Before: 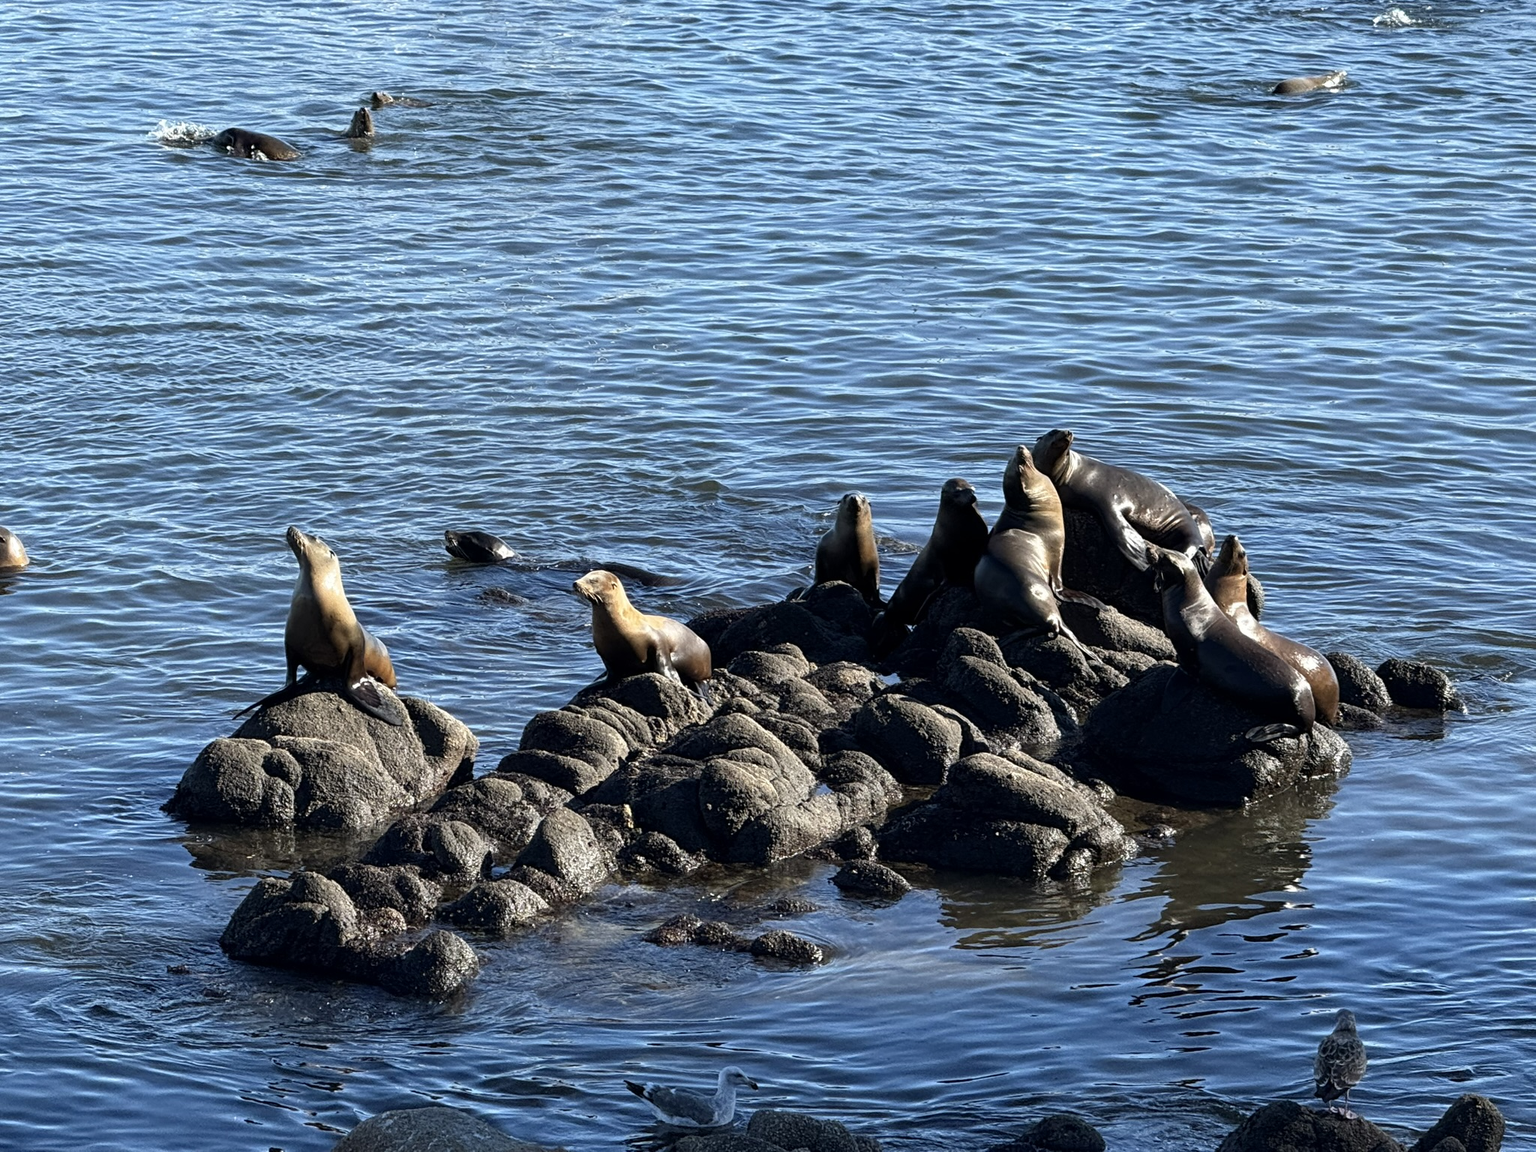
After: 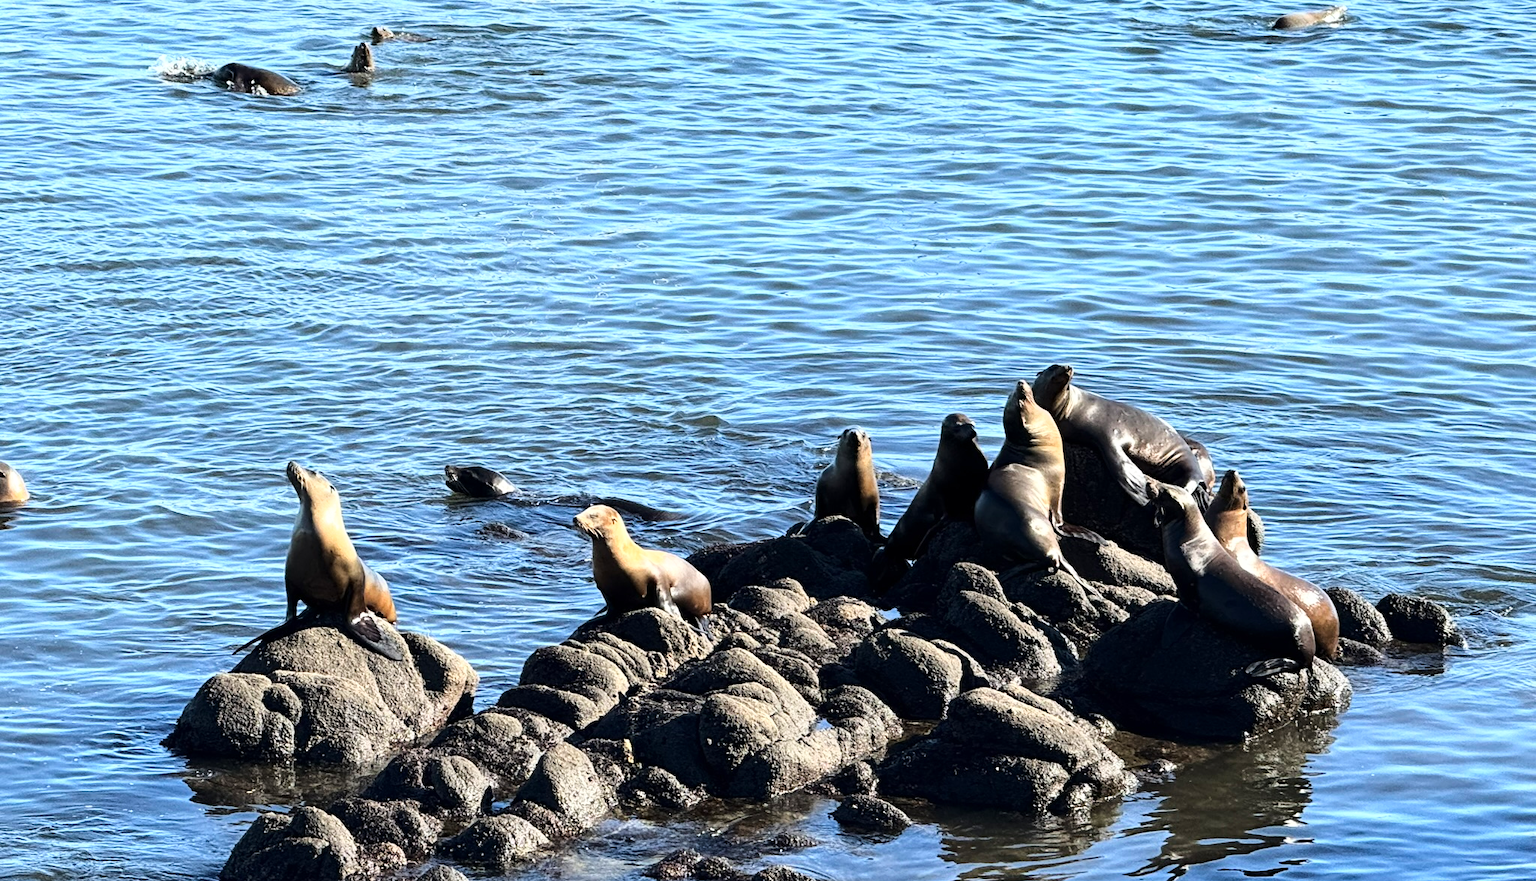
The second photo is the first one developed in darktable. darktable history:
exposure: exposure 0.078 EV, compensate highlight preservation false
crop: top 5.687%, bottom 17.807%
base curve: curves: ch0 [(0, 0) (0.028, 0.03) (0.121, 0.232) (0.46, 0.748) (0.859, 0.968) (1, 1)]
